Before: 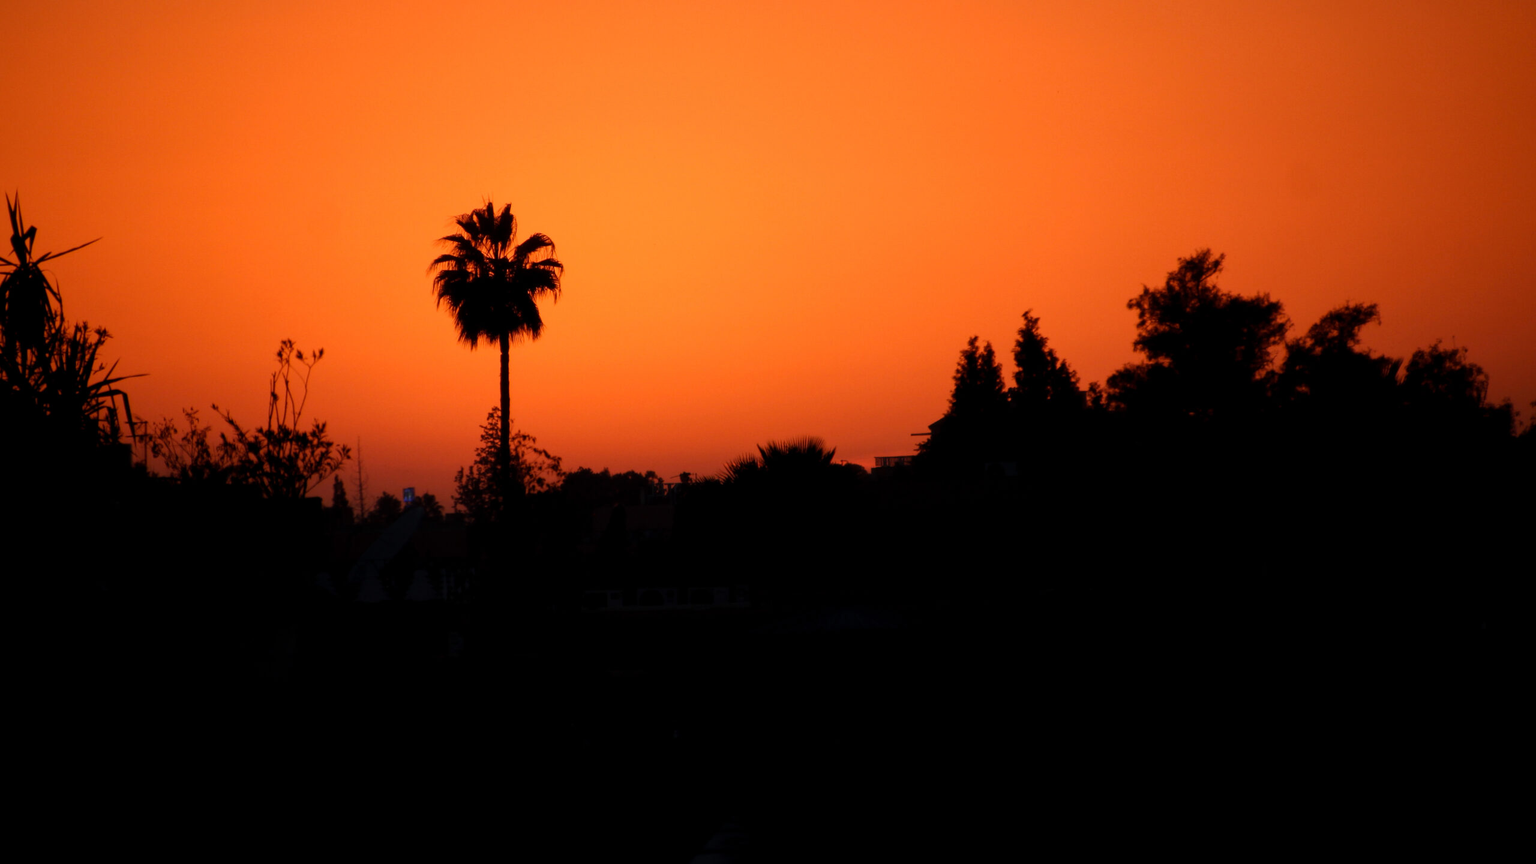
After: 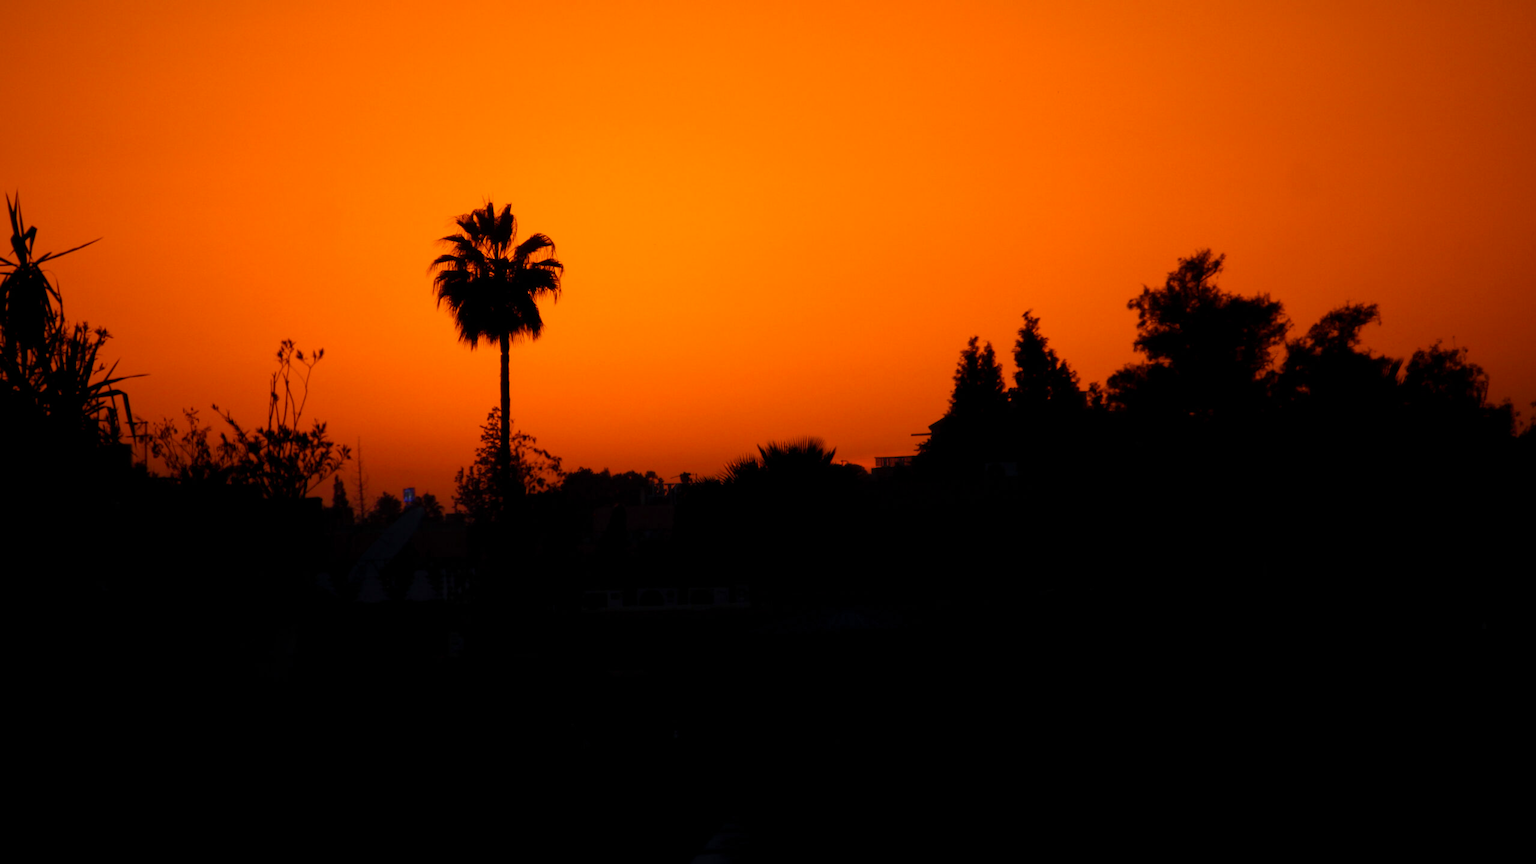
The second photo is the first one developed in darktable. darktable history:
contrast brightness saturation: saturation -0.05
color balance rgb: perceptual saturation grading › global saturation 30%, global vibrance 20%
